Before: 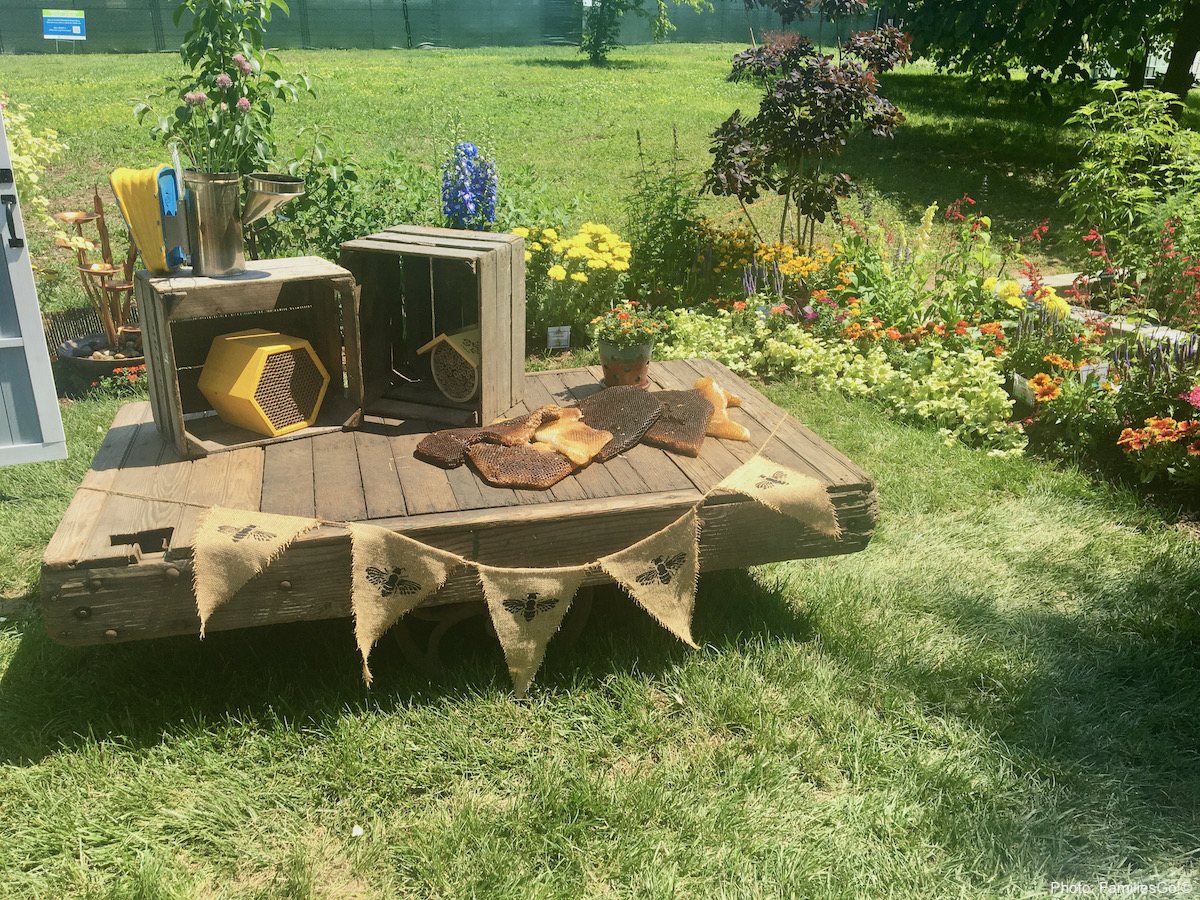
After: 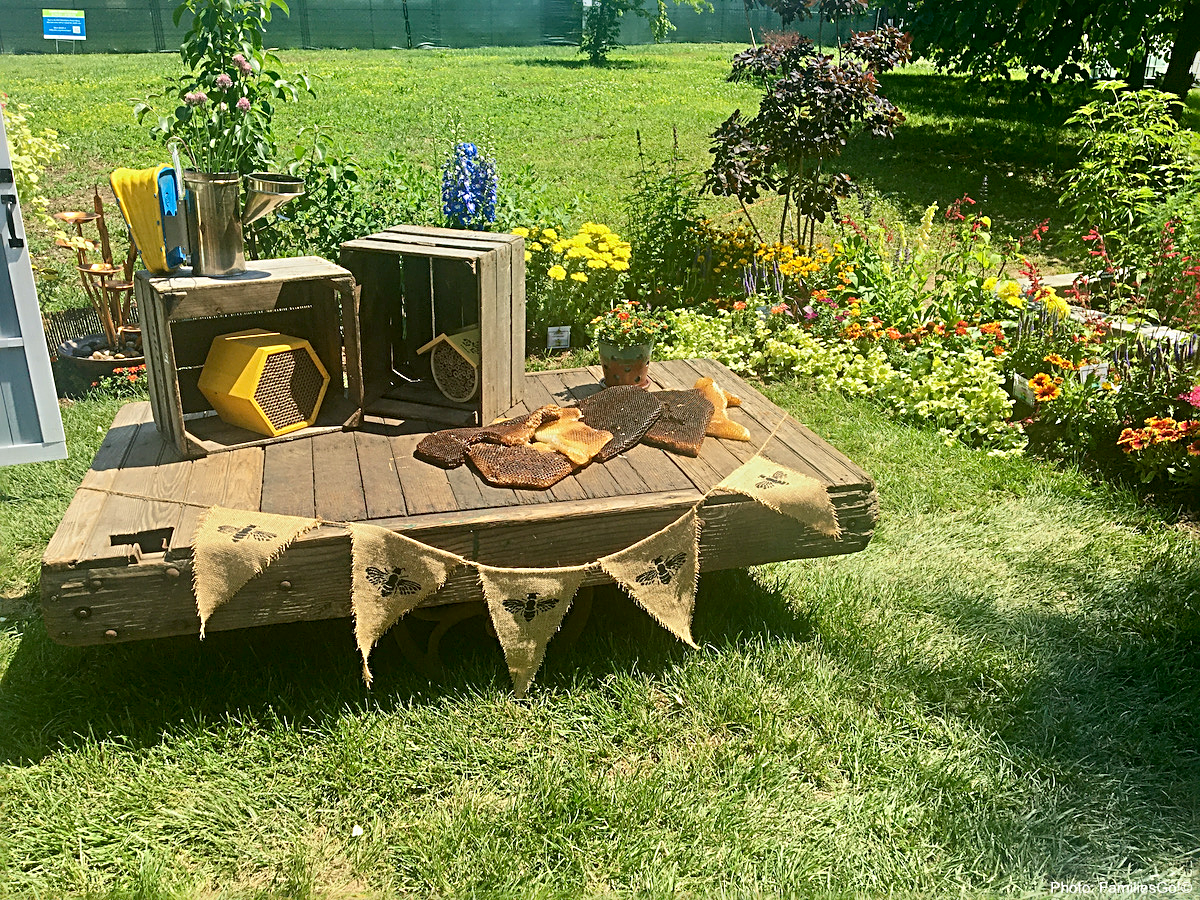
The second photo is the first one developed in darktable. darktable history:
sharpen: radius 3.005, amount 0.763
exposure: compensate exposure bias true, compensate highlight preservation false
contrast brightness saturation: contrast 0.079, saturation 0.196
